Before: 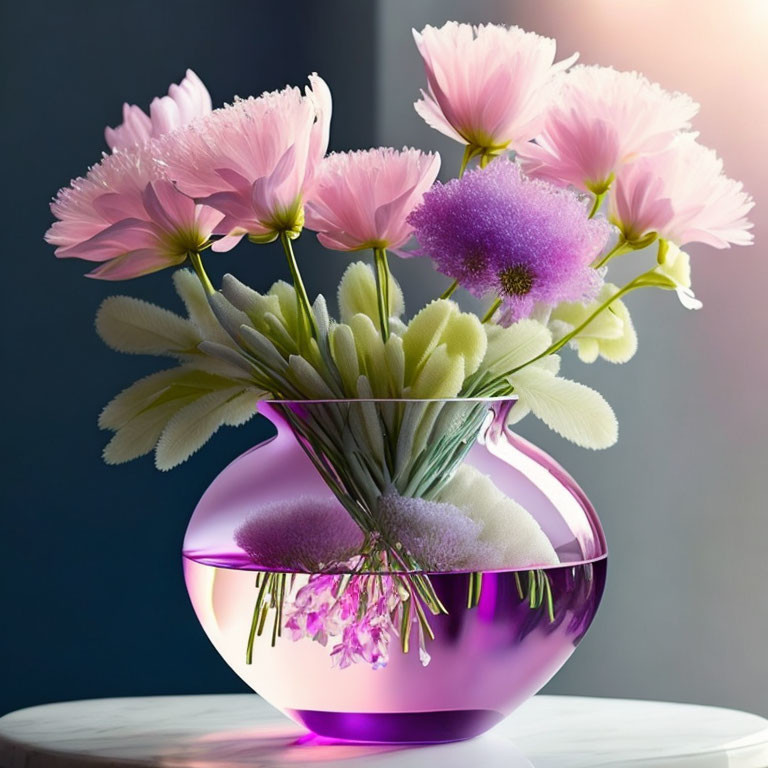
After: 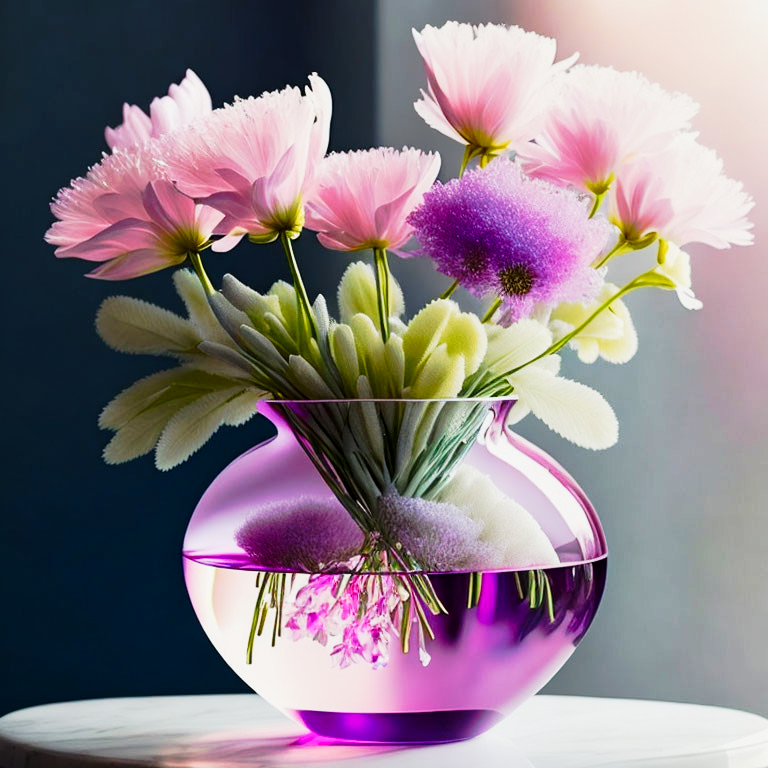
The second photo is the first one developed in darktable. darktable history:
tone curve: curves: ch0 [(0, 0.008) (0.081, 0.044) (0.177, 0.123) (0.283, 0.253) (0.416, 0.449) (0.495, 0.524) (0.661, 0.756) (0.796, 0.859) (1, 0.951)]; ch1 [(0, 0) (0.161, 0.092) (0.35, 0.33) (0.392, 0.392) (0.427, 0.426) (0.479, 0.472) (0.505, 0.5) (0.521, 0.524) (0.567, 0.556) (0.583, 0.588) (0.625, 0.627) (0.678, 0.733) (1, 1)]; ch2 [(0, 0) (0.346, 0.362) (0.404, 0.427) (0.502, 0.499) (0.531, 0.523) (0.544, 0.561) (0.58, 0.59) (0.629, 0.642) (0.717, 0.678) (1, 1)], preserve colors none
local contrast: highlights 105%, shadows 102%, detail 119%, midtone range 0.2
